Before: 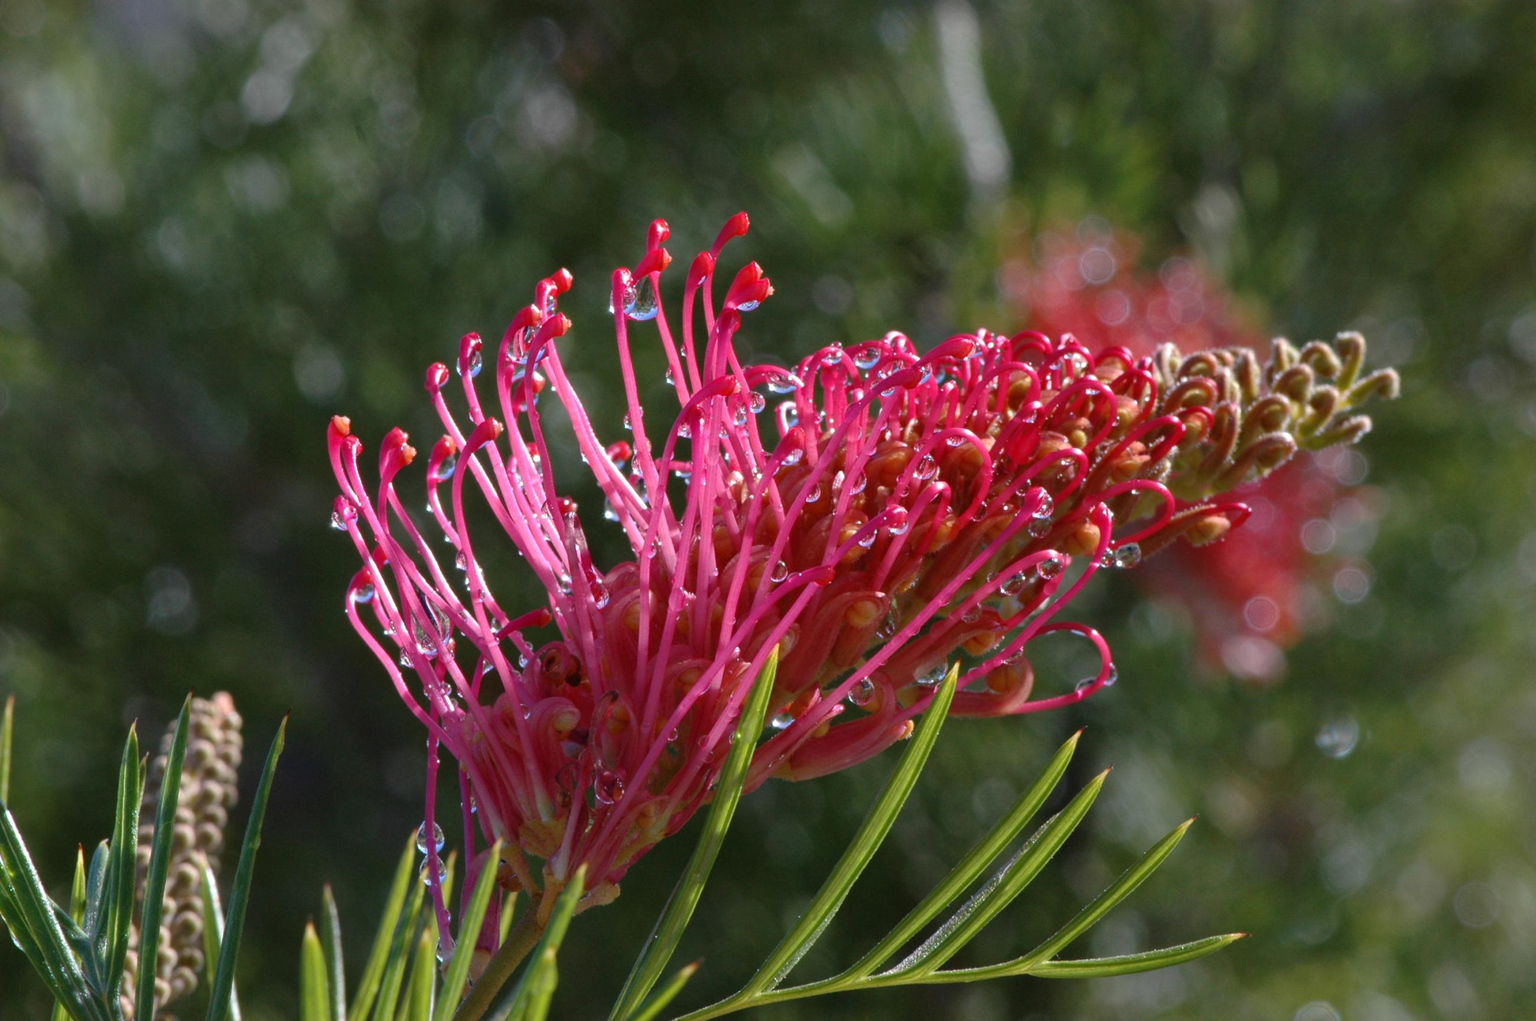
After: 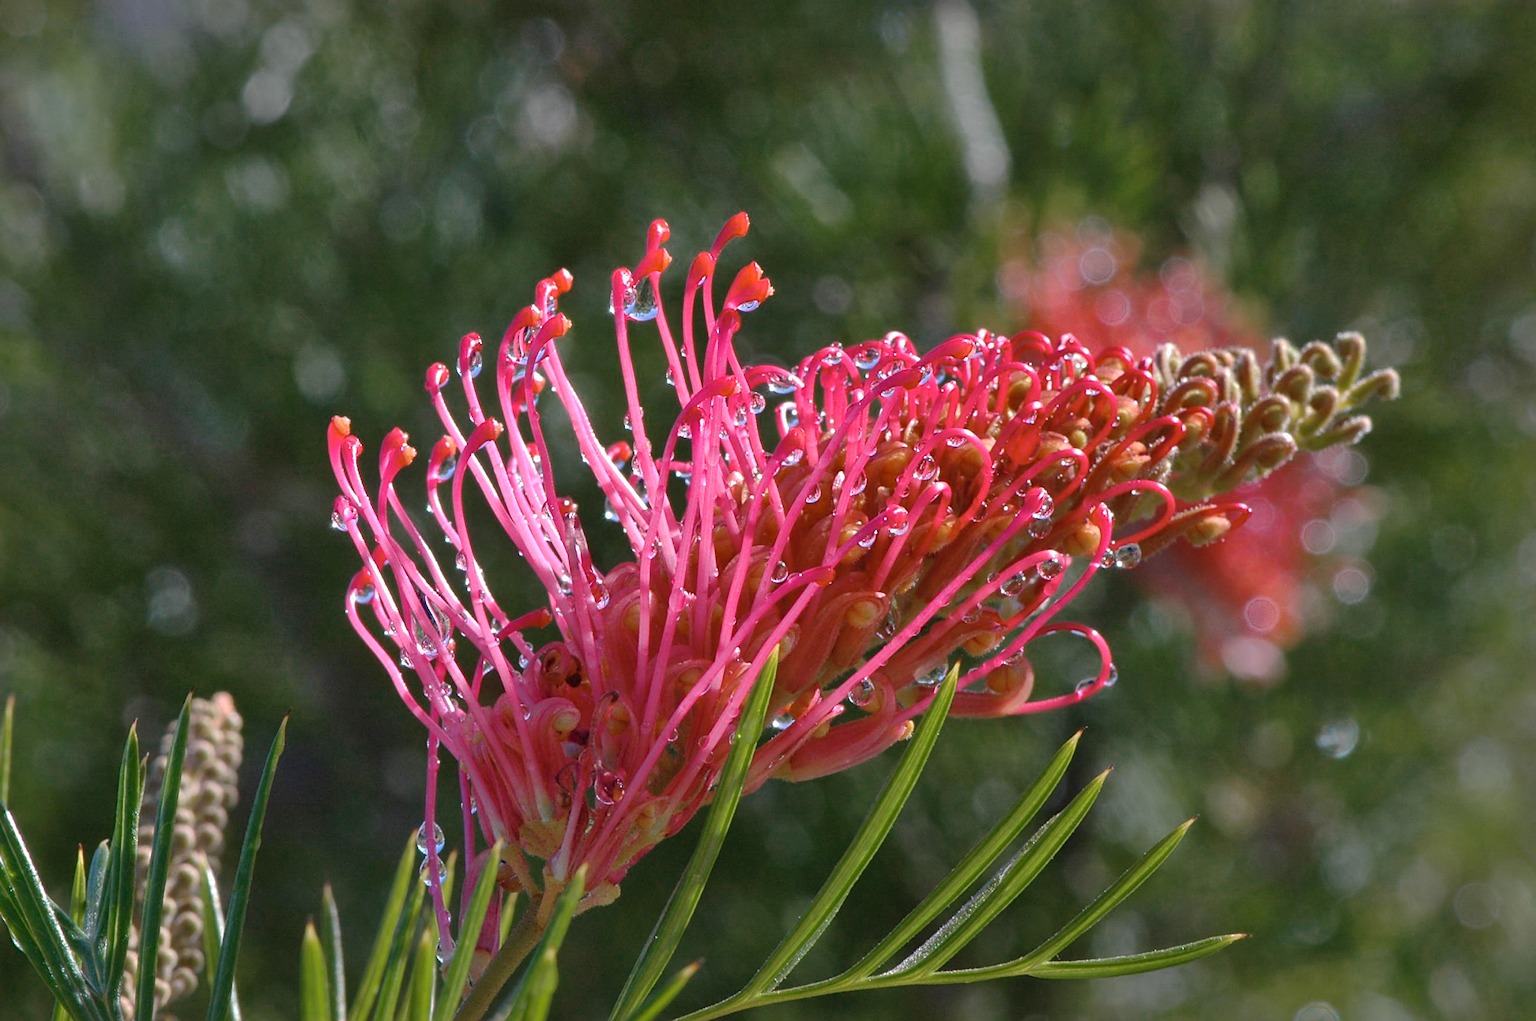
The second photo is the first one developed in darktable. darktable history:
color zones: curves: ch0 [(0, 0.558) (0.143, 0.548) (0.286, 0.447) (0.429, 0.259) (0.571, 0.5) (0.714, 0.5) (0.857, 0.593) (1, 0.558)]; ch1 [(0, 0.543) (0.01, 0.544) (0.12, 0.492) (0.248, 0.458) (0.5, 0.534) (0.748, 0.5) (0.99, 0.469) (1, 0.543)]; ch2 [(0, 0.507) (0.143, 0.522) (0.286, 0.505) (0.429, 0.5) (0.571, 0.5) (0.714, 0.5) (0.857, 0.5) (1, 0.507)]
exposure: compensate highlight preservation false
sharpen: on, module defaults
shadows and highlights: on, module defaults
